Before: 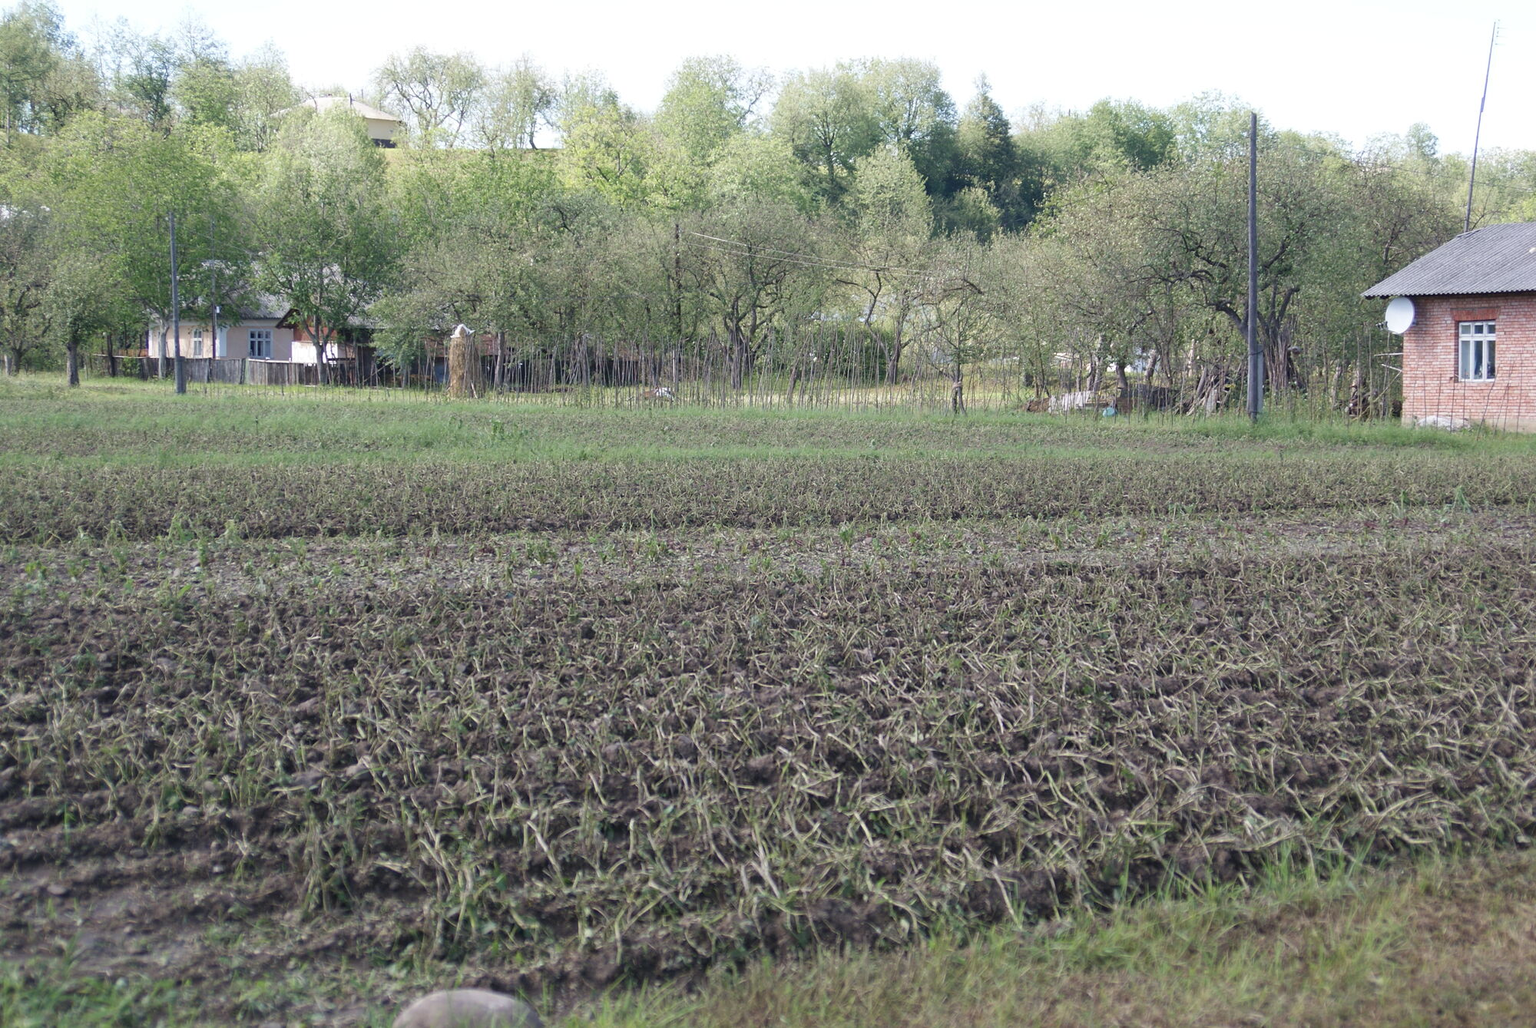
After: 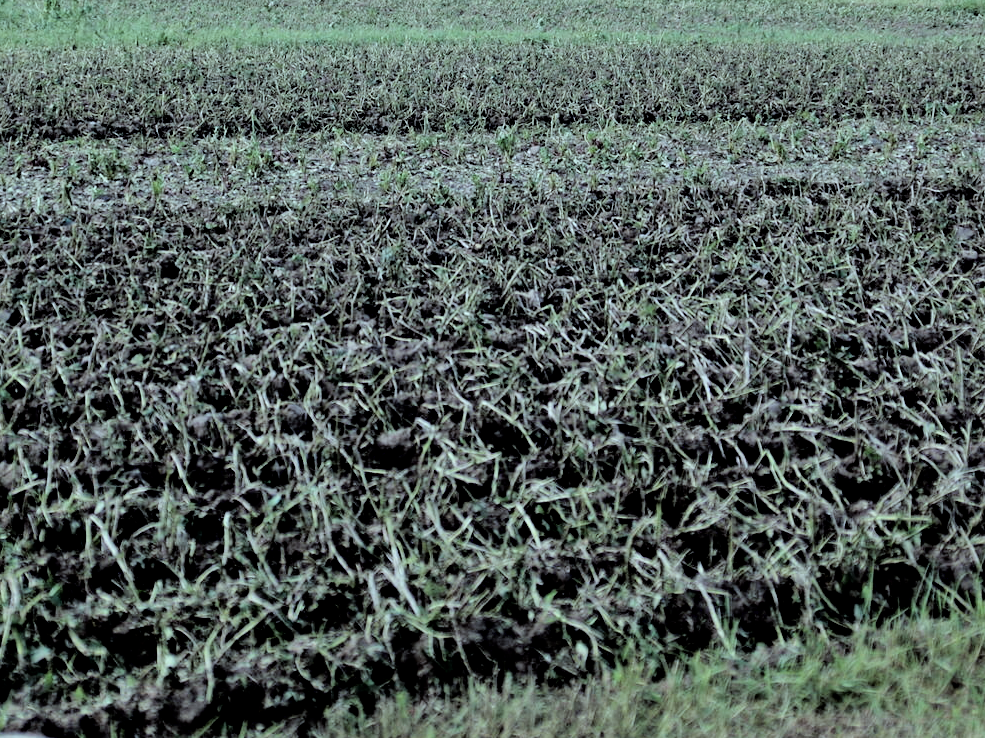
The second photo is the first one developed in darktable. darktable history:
crop: left 29.816%, top 41.379%, right 20.918%, bottom 3.466%
color correction: highlights a* -10.29, highlights b* -10.47
shadows and highlights: shadows 43.78, white point adjustment -1.4, soften with gaussian
filmic rgb: middle gray luminance 13.31%, black relative exposure -1.97 EV, white relative exposure 3.11 EV, target black luminance 0%, hardness 1.79, latitude 59.07%, contrast 1.721, highlights saturation mix 5.54%, shadows ↔ highlights balance -37.01%, color science v6 (2022)
